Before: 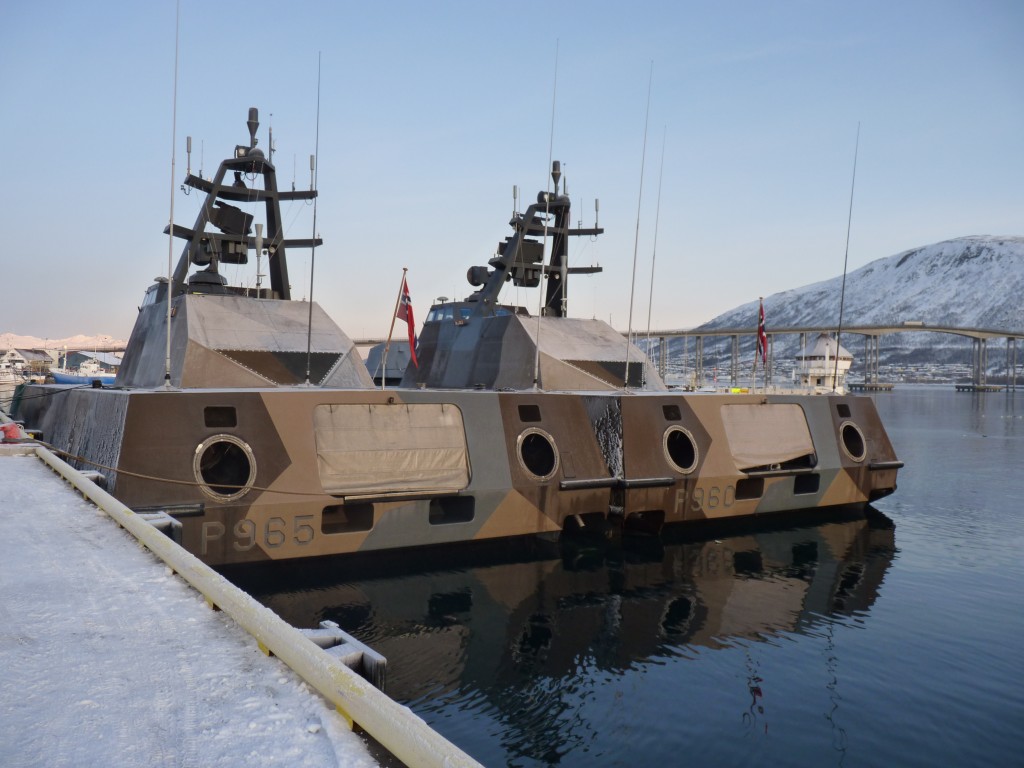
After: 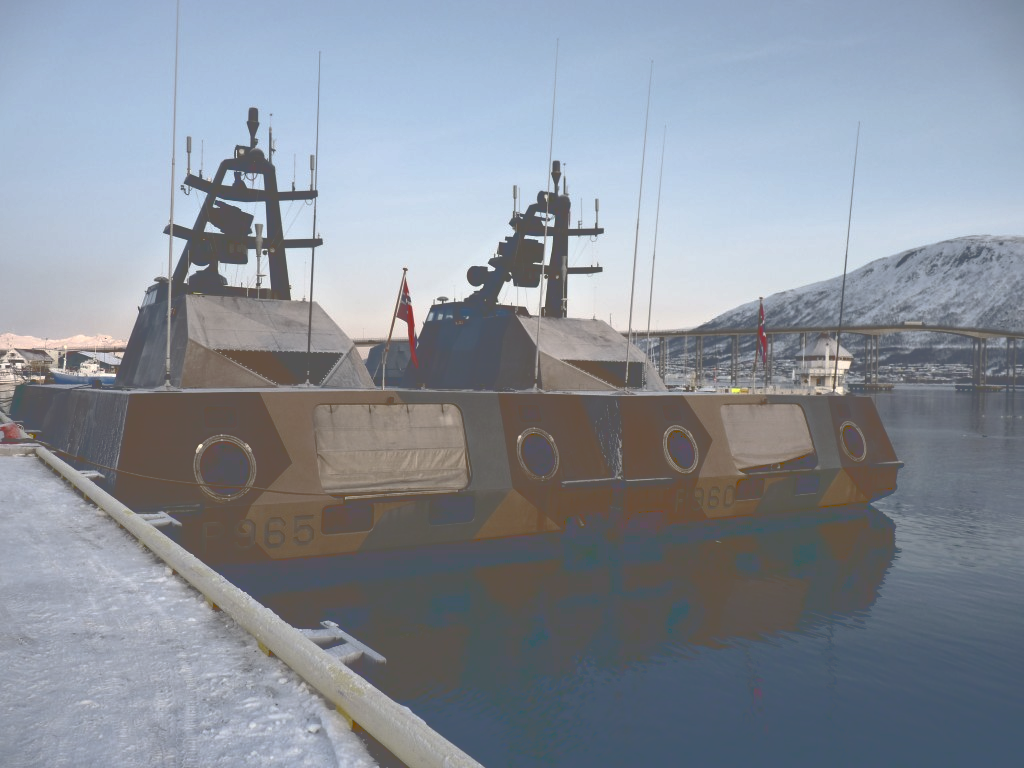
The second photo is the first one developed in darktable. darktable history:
tone curve: curves: ch0 [(0, 0) (0.004, 0.008) (0.077, 0.156) (0.169, 0.29) (0.774, 0.774) (1, 1)], preserve colors none
base curve: curves: ch0 [(0, 0.036) (0.083, 0.04) (0.804, 1)]
